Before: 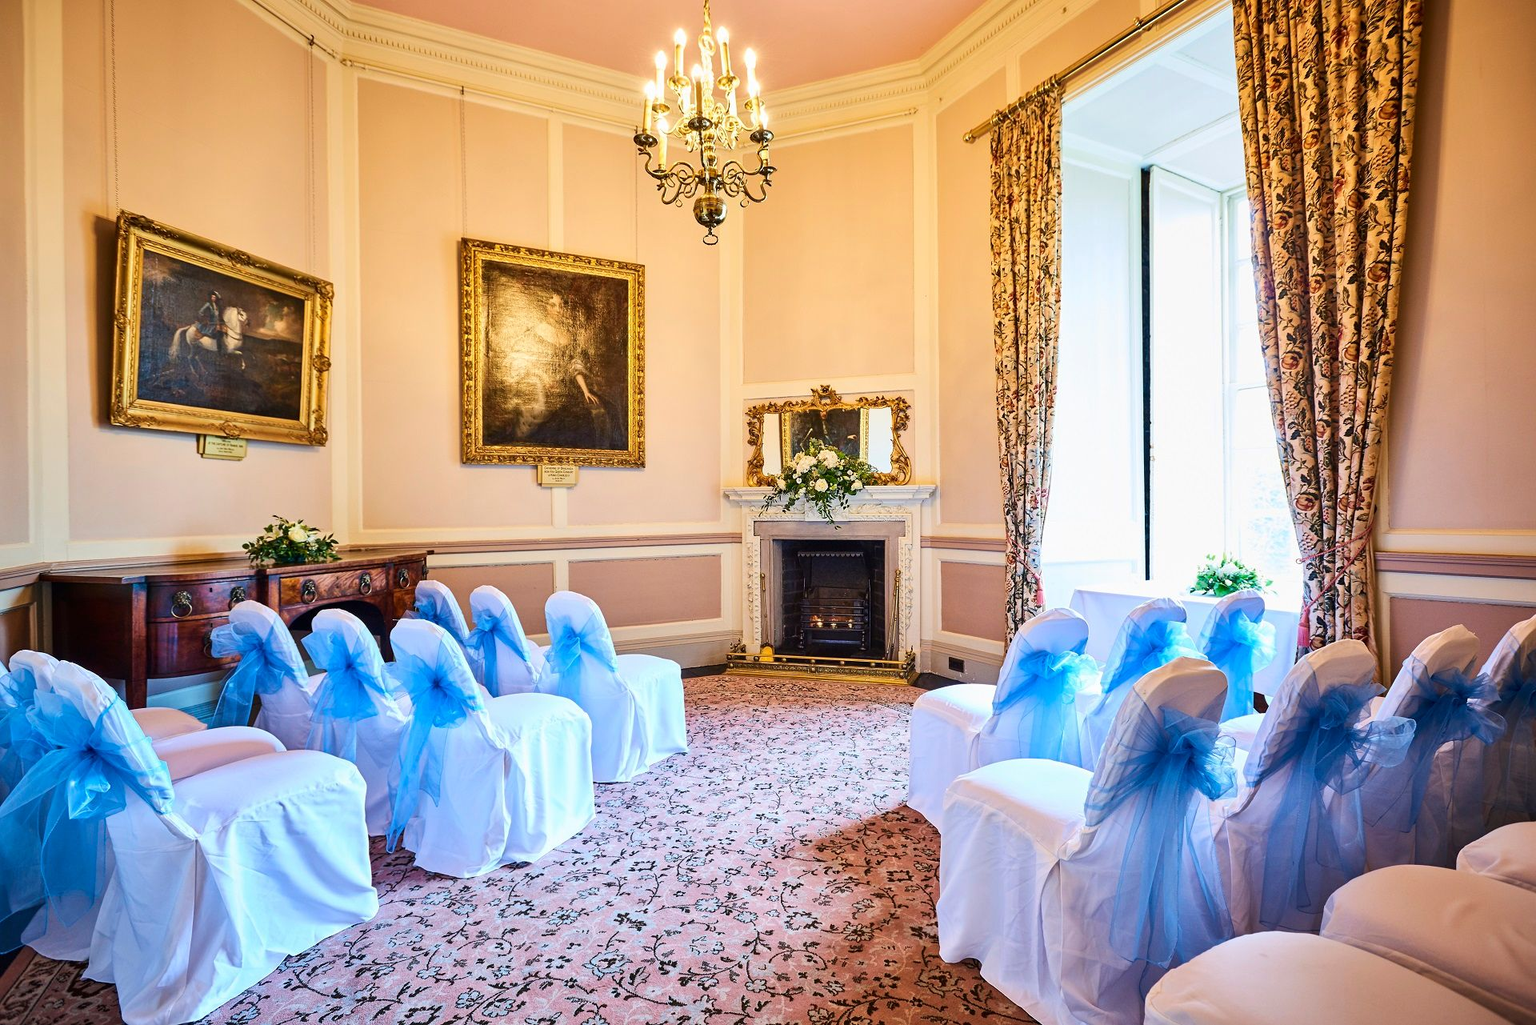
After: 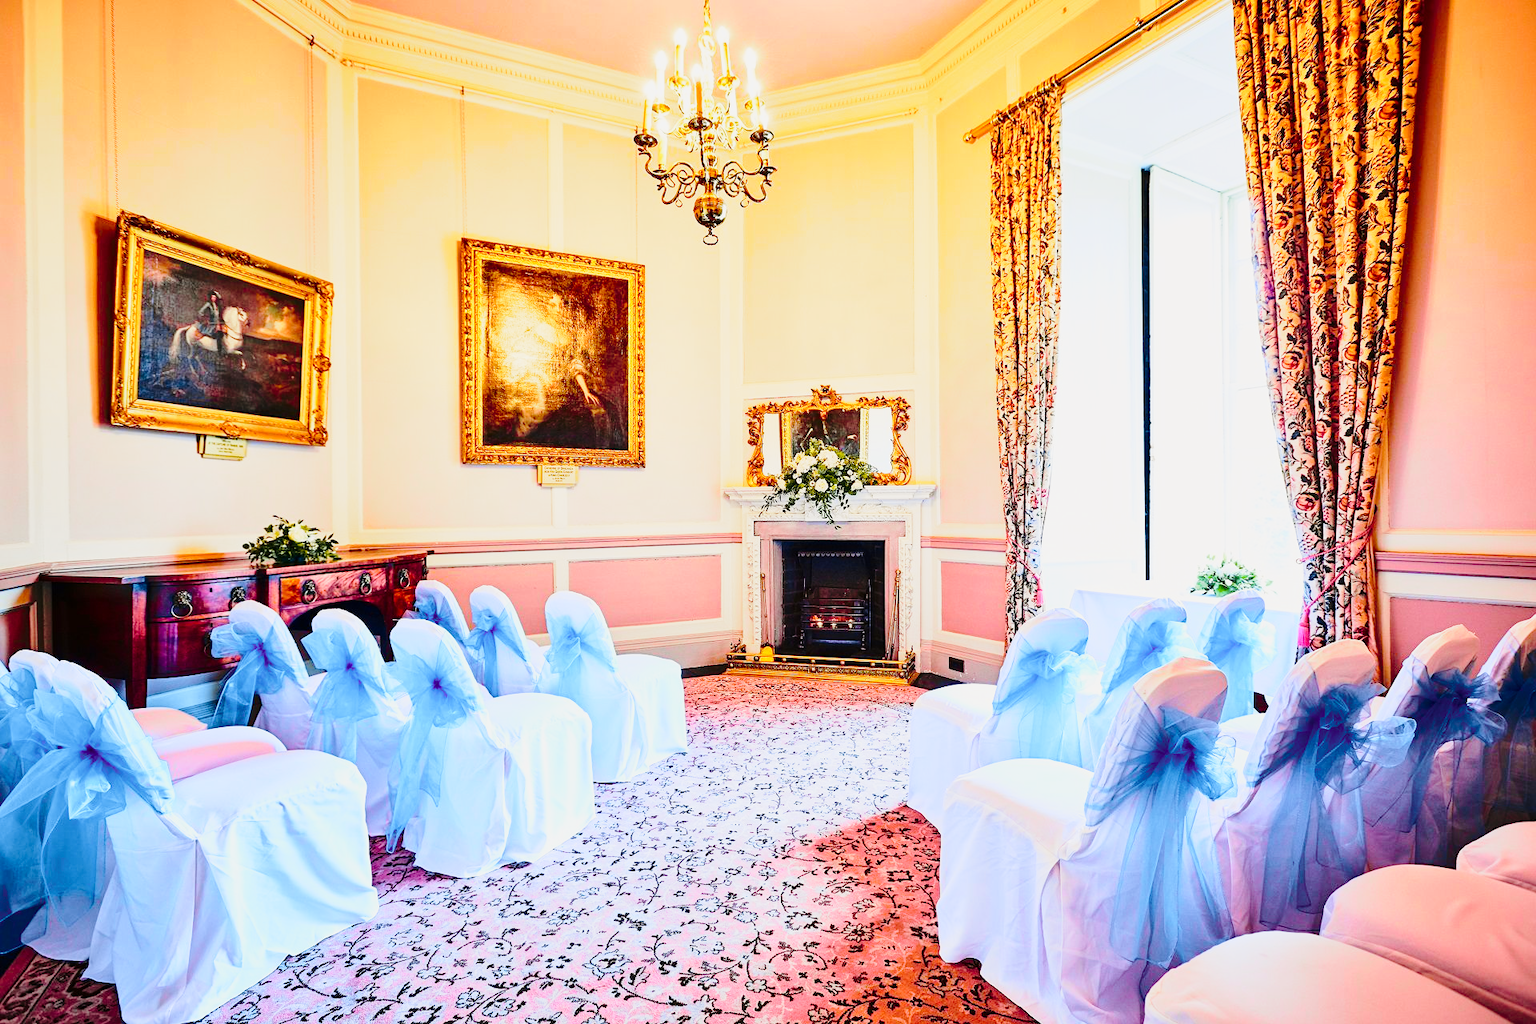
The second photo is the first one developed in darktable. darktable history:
base curve: curves: ch0 [(0, 0) (0.028, 0.03) (0.121, 0.232) (0.46, 0.748) (0.859, 0.968) (1, 1)], preserve colors none
tone curve: curves: ch0 [(0, 0) (0.23, 0.189) (0.486, 0.52) (0.822, 0.825) (0.994, 0.955)]; ch1 [(0, 0) (0.226, 0.261) (0.379, 0.442) (0.469, 0.468) (0.495, 0.498) (0.514, 0.509) (0.561, 0.603) (0.59, 0.656) (1, 1)]; ch2 [(0, 0) (0.269, 0.299) (0.459, 0.43) (0.498, 0.5) (0.523, 0.52) (0.586, 0.569) (0.635, 0.617) (0.659, 0.681) (0.718, 0.764) (1, 1)], color space Lab, independent channels, preserve colors none
